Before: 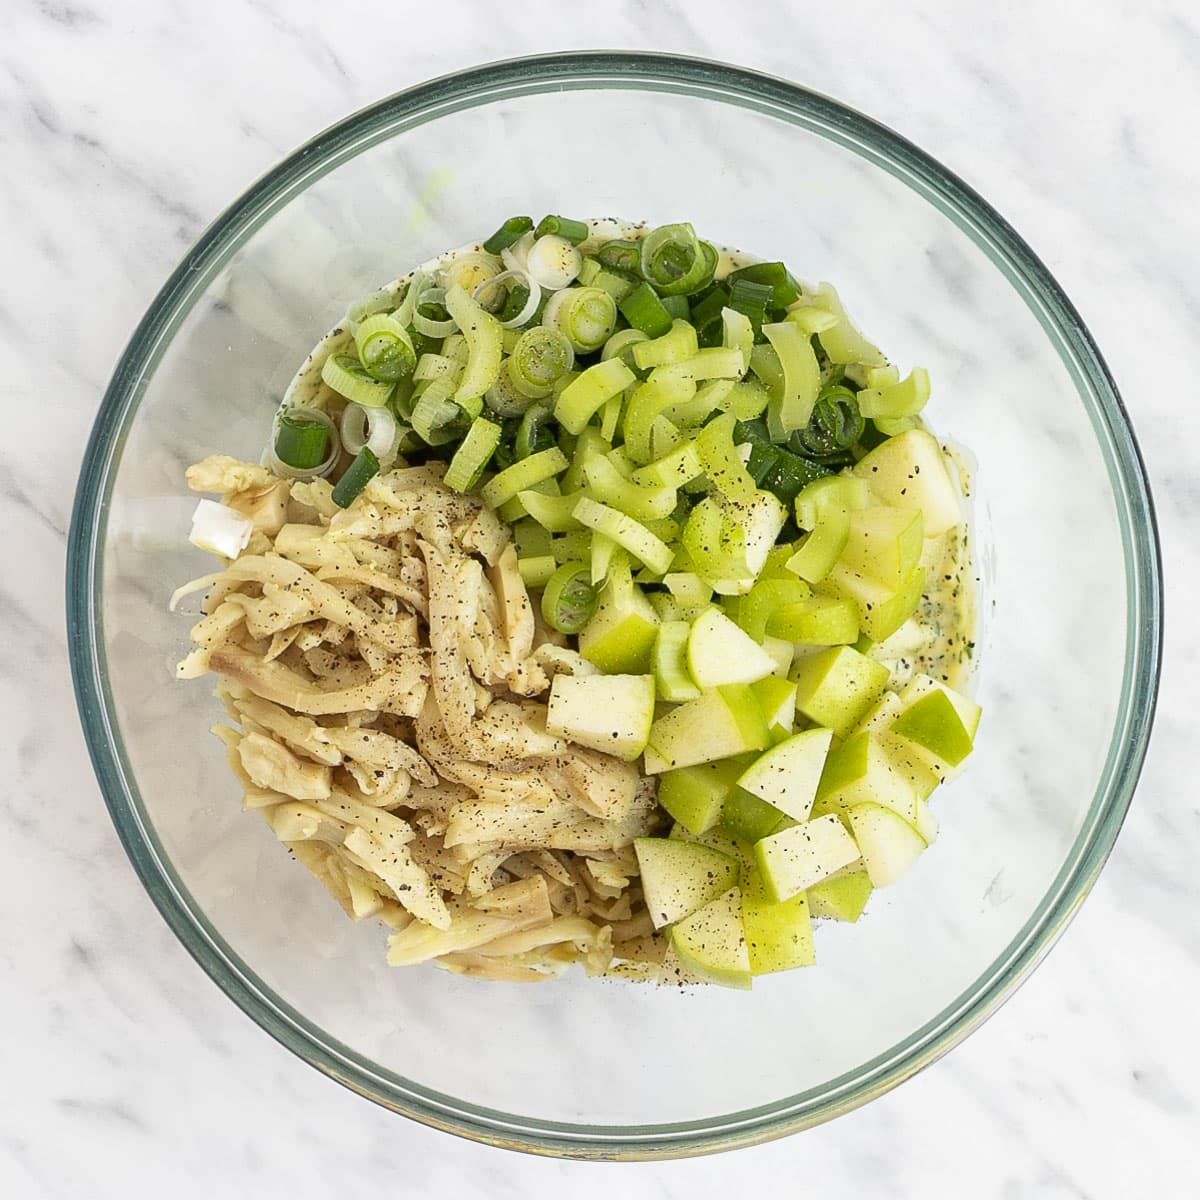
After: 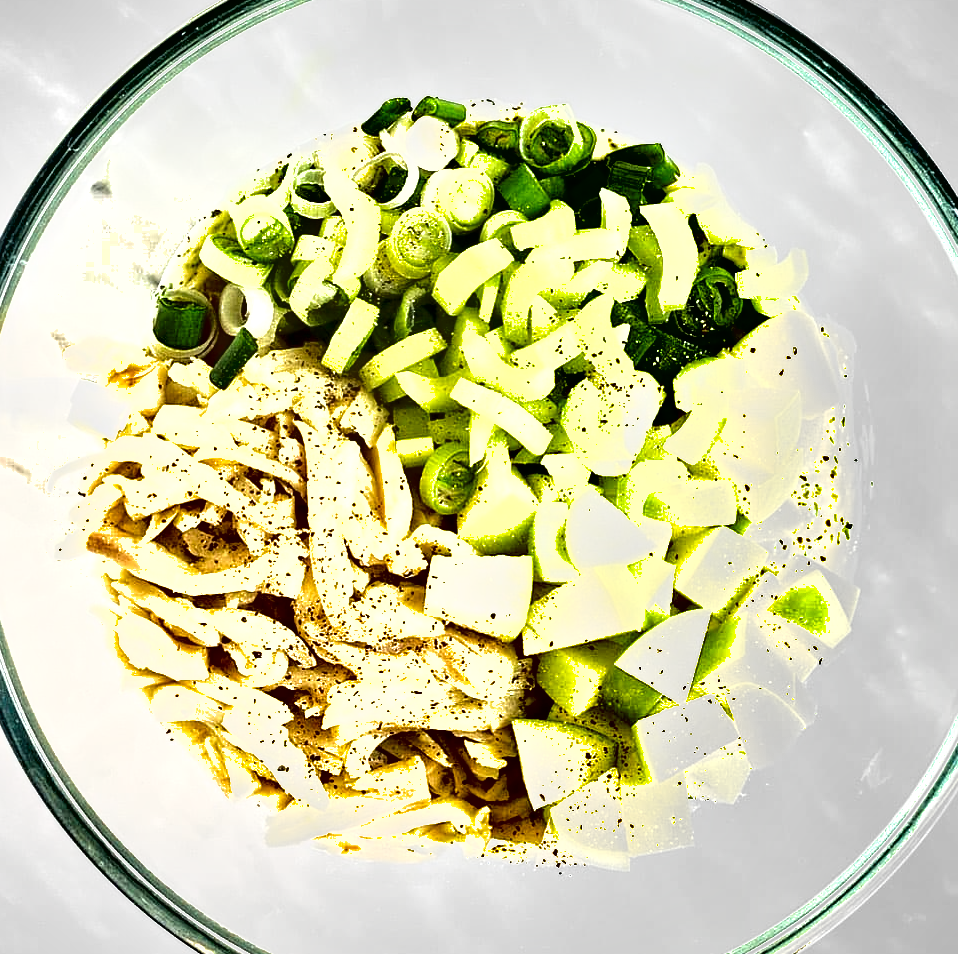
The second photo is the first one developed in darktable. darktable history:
exposure: black level correction 0, exposure 1.371 EV, compensate highlight preservation false
local contrast: mode bilateral grid, contrast 20, coarseness 21, detail 150%, midtone range 0.2
crop and rotate: left 10.207%, top 9.986%, right 9.89%, bottom 10.475%
shadows and highlights: shadows 59.26, soften with gaussian
